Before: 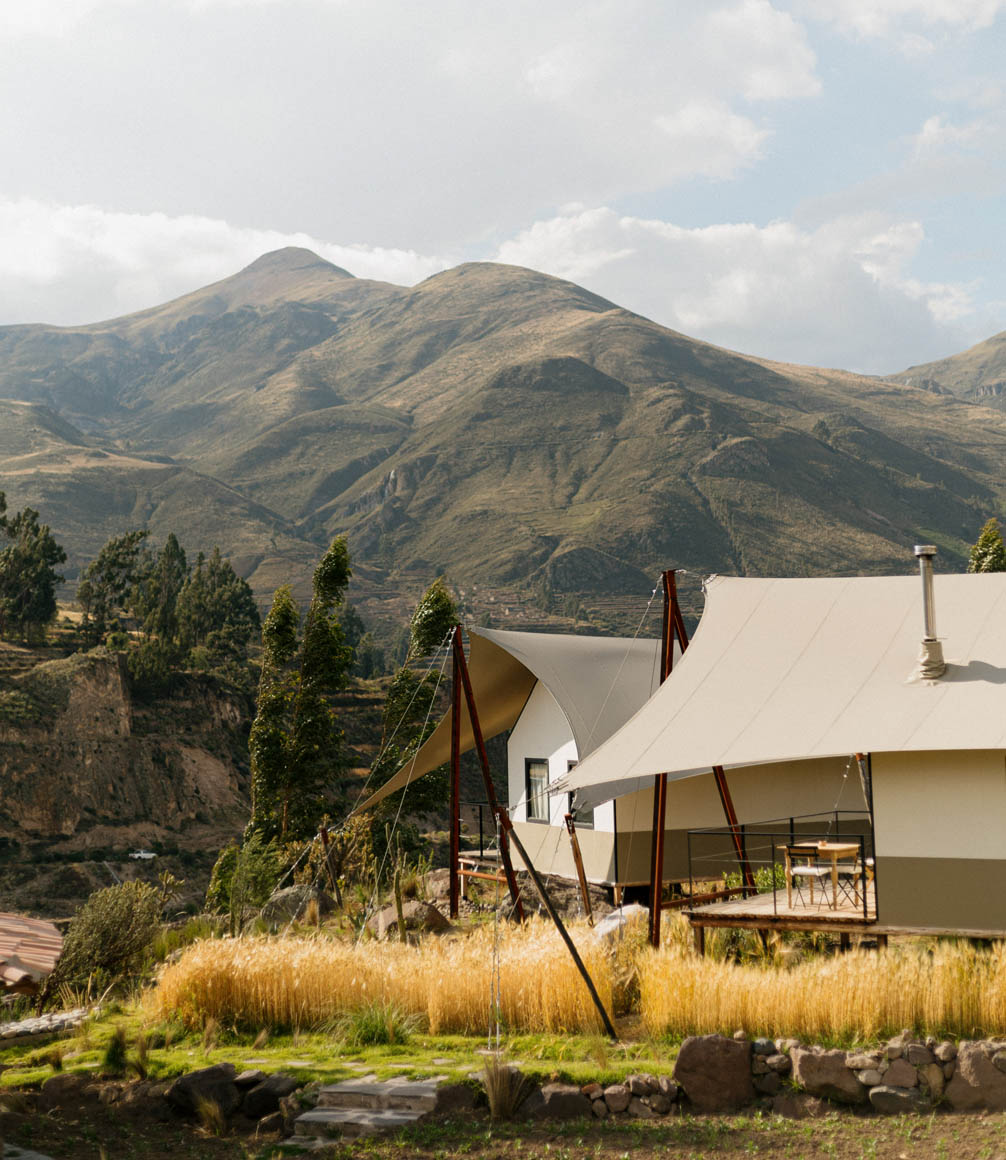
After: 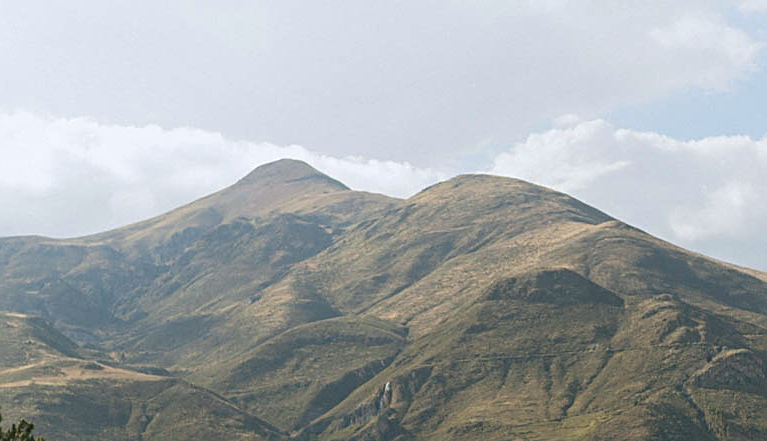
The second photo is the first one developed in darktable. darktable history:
velvia: strength 15%
white balance: red 0.98, blue 1.034
crop: left 0.579%, top 7.627%, right 23.167%, bottom 54.275%
sharpen: on, module defaults
